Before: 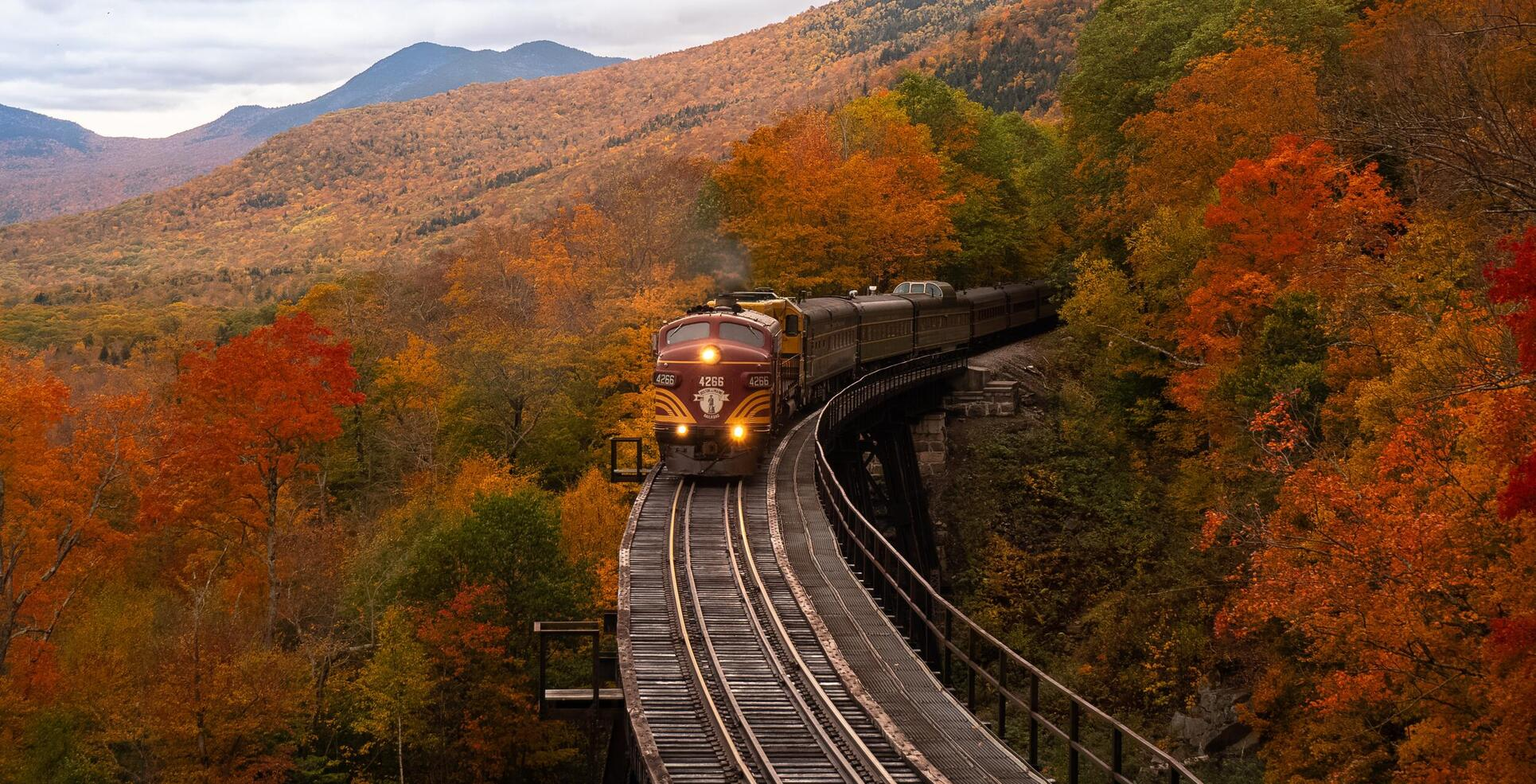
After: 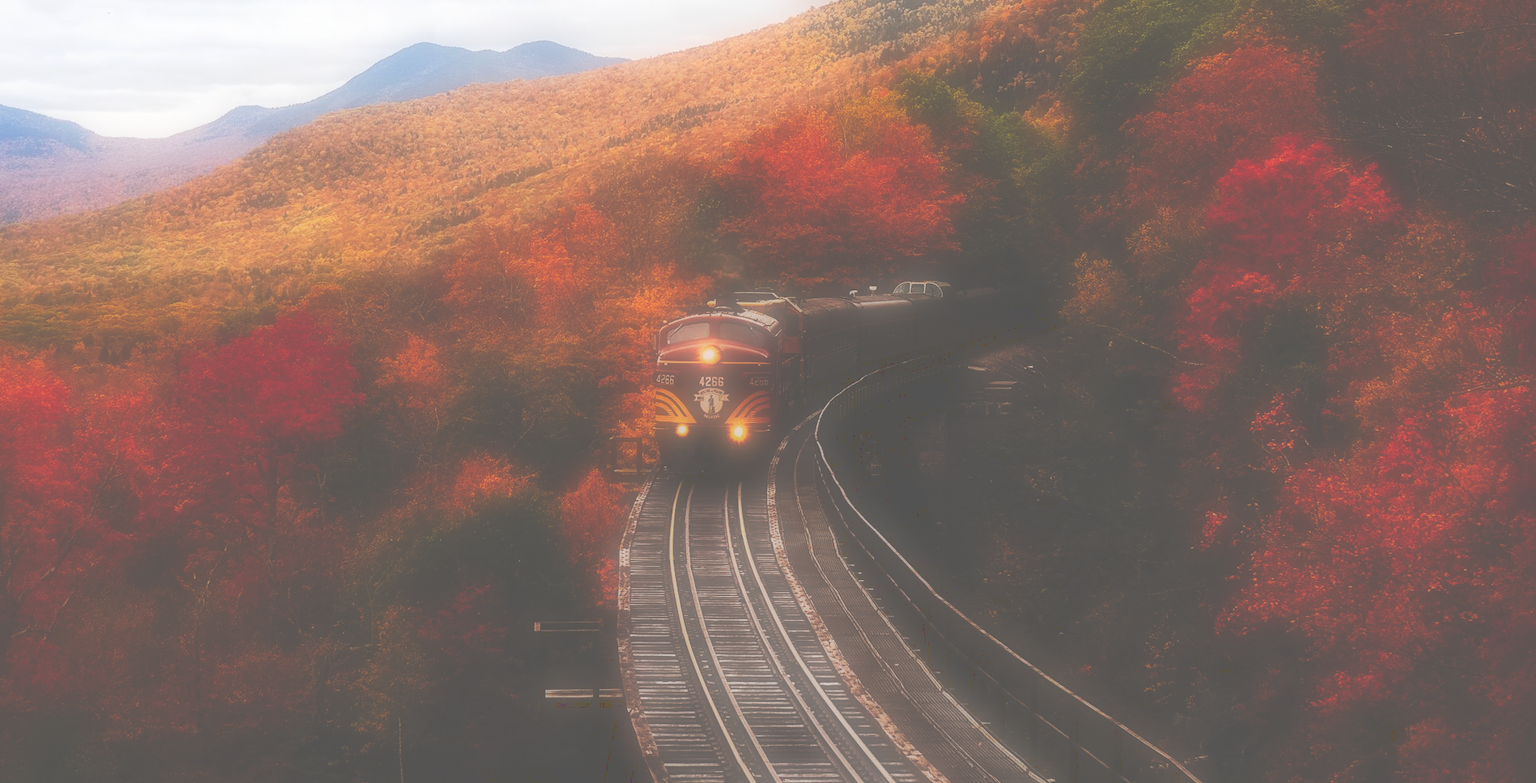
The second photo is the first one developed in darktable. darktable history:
soften: on, module defaults
tone equalizer: on, module defaults
tone curve: curves: ch0 [(0, 0) (0.003, 0.331) (0.011, 0.333) (0.025, 0.333) (0.044, 0.334) (0.069, 0.335) (0.1, 0.338) (0.136, 0.342) (0.177, 0.347) (0.224, 0.352) (0.277, 0.359) (0.335, 0.39) (0.399, 0.434) (0.468, 0.509) (0.543, 0.615) (0.623, 0.731) (0.709, 0.814) (0.801, 0.88) (0.898, 0.921) (1, 1)], preserve colors none
